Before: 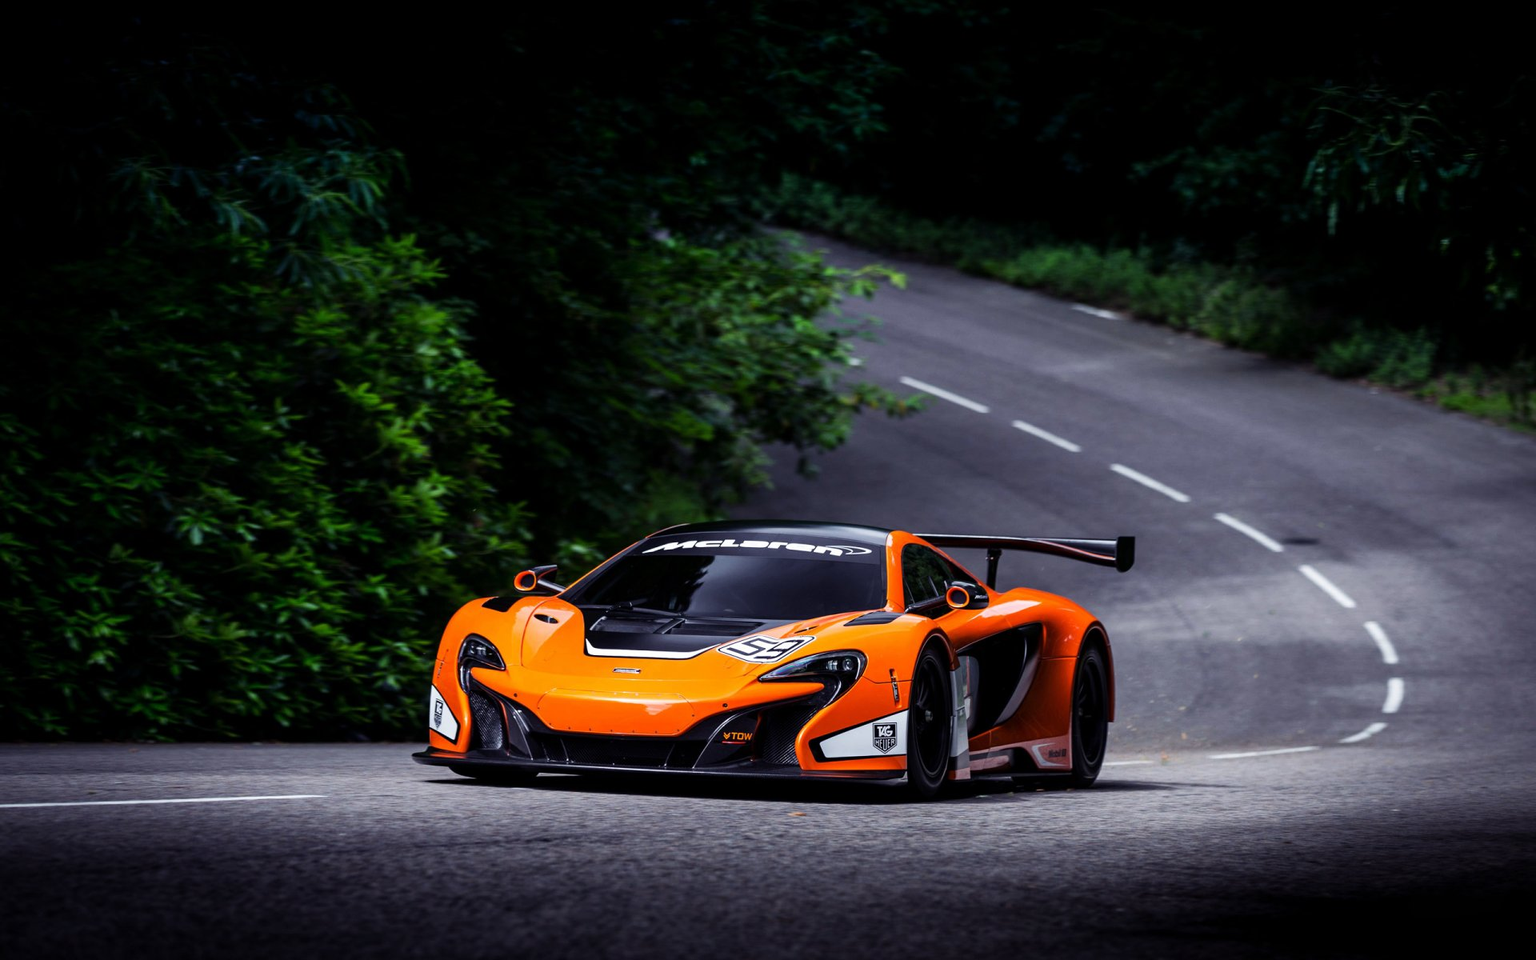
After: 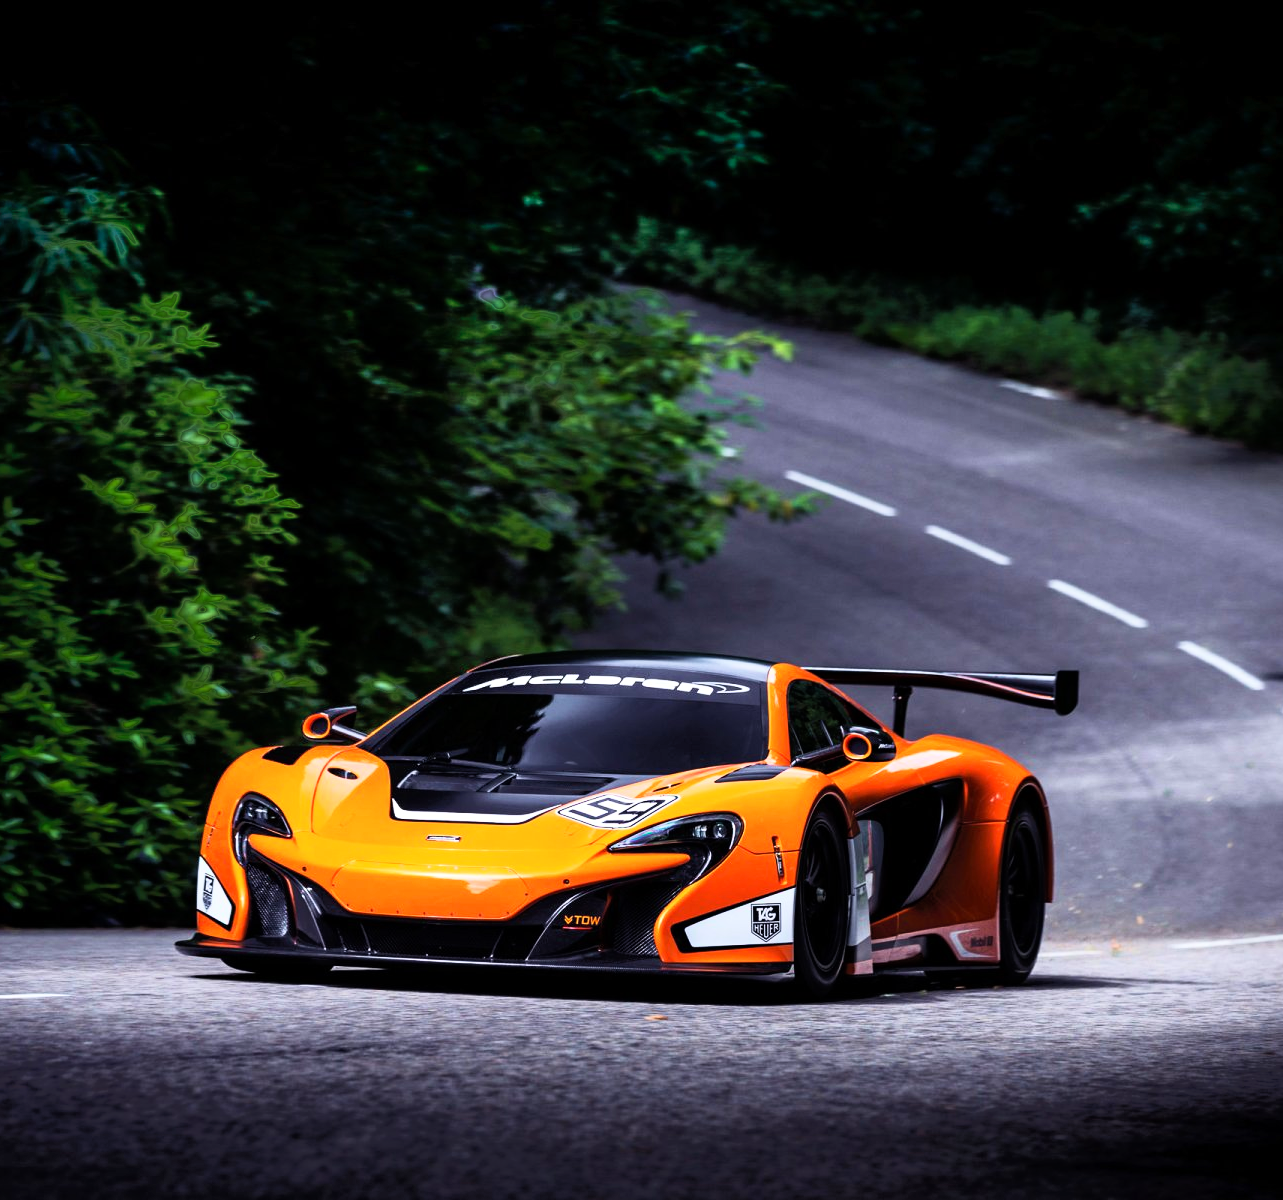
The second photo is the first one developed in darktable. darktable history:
crop and rotate: left 17.732%, right 15.423%
shadows and highlights: shadows 62.66, white point adjustment 0.37, highlights -34.44, compress 83.82%
base curve: curves: ch0 [(0, 0) (0.005, 0.002) (0.193, 0.295) (0.399, 0.664) (0.75, 0.928) (1, 1)]
velvia: on, module defaults
